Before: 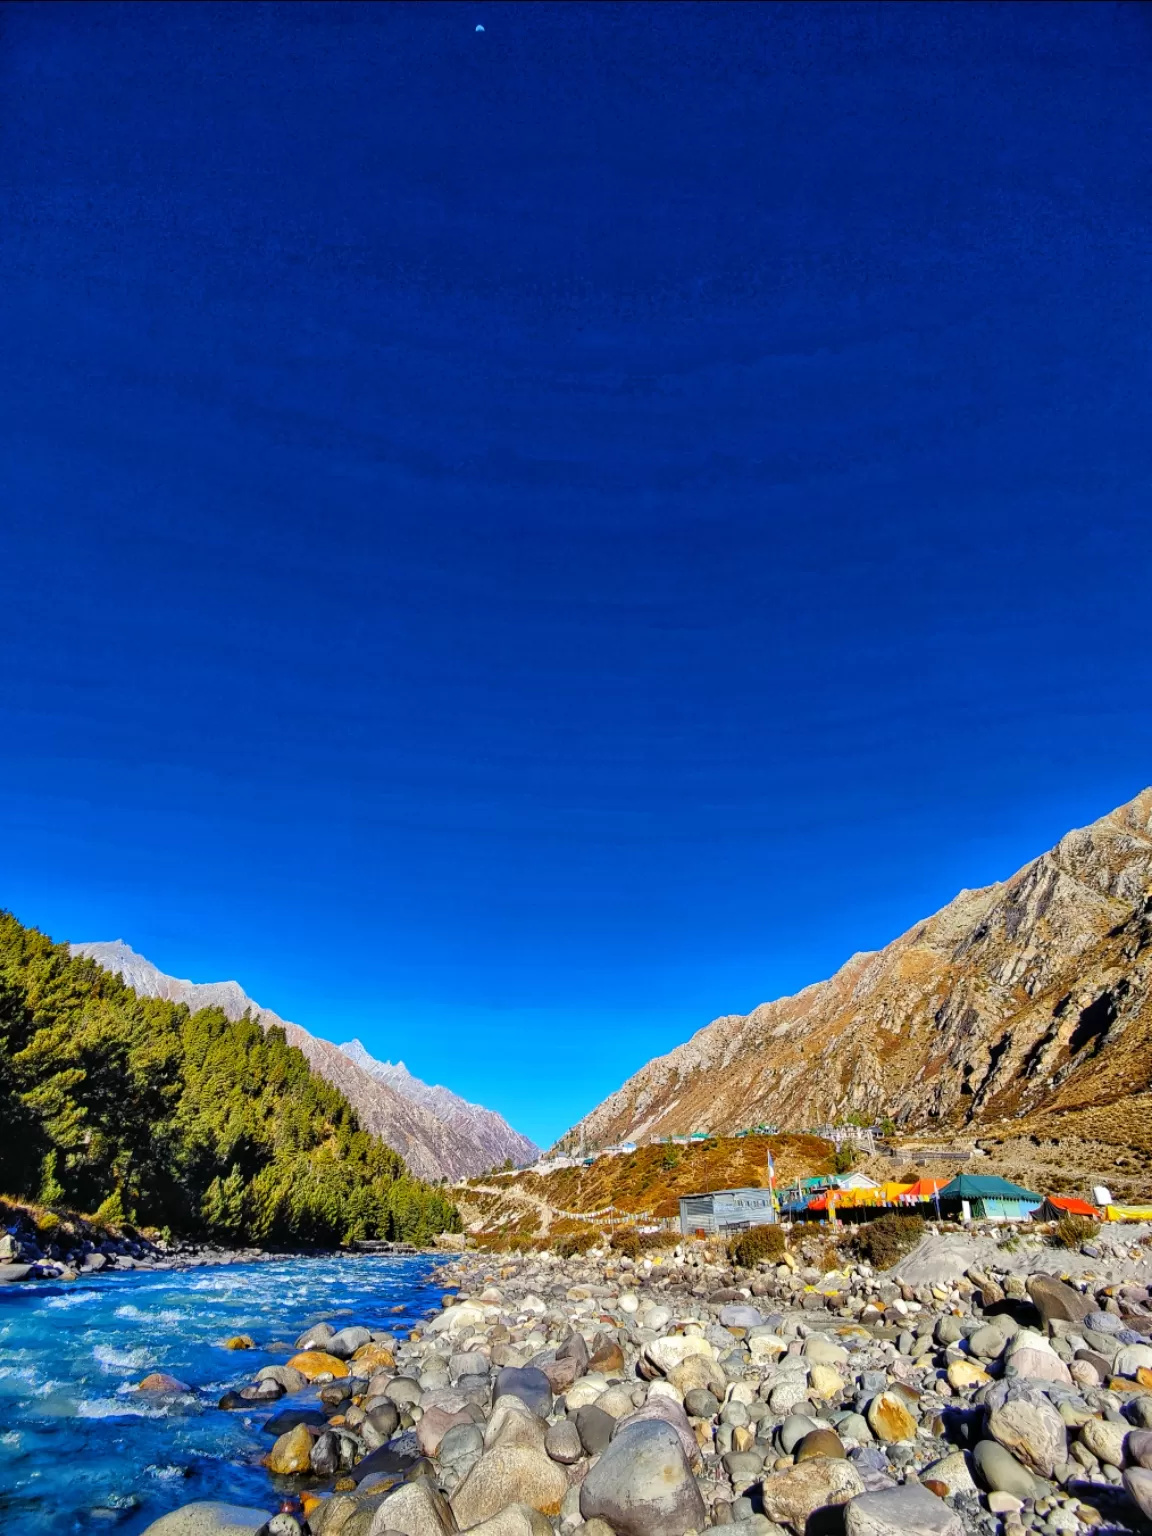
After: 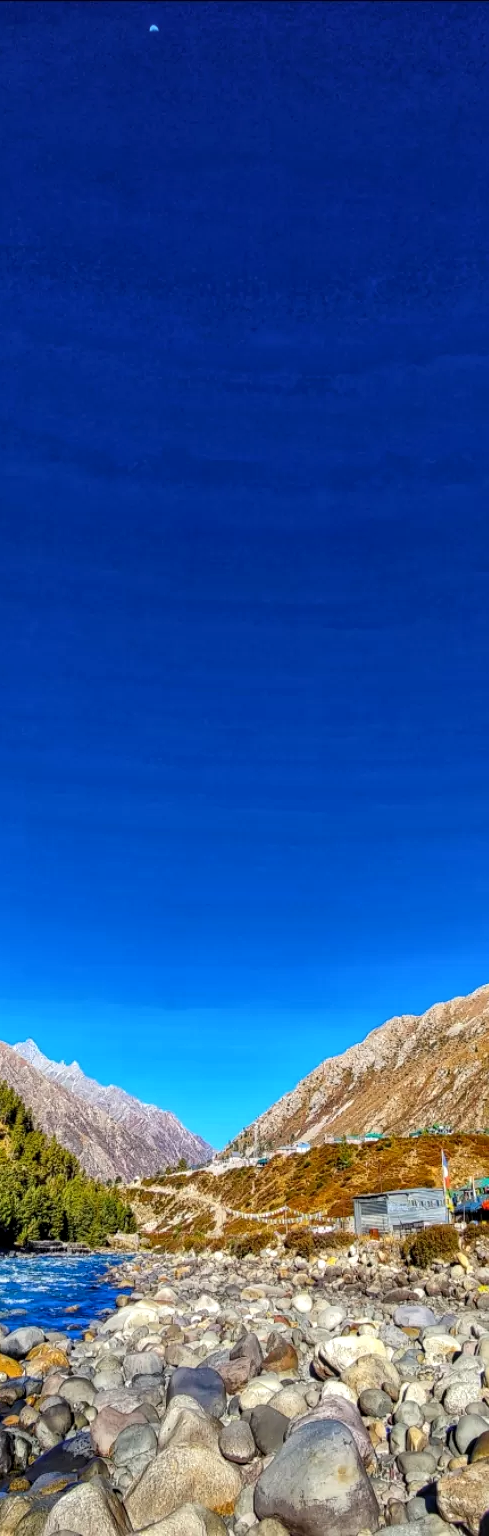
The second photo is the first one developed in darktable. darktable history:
local contrast: on, module defaults
crop: left 28.315%, right 29.183%
